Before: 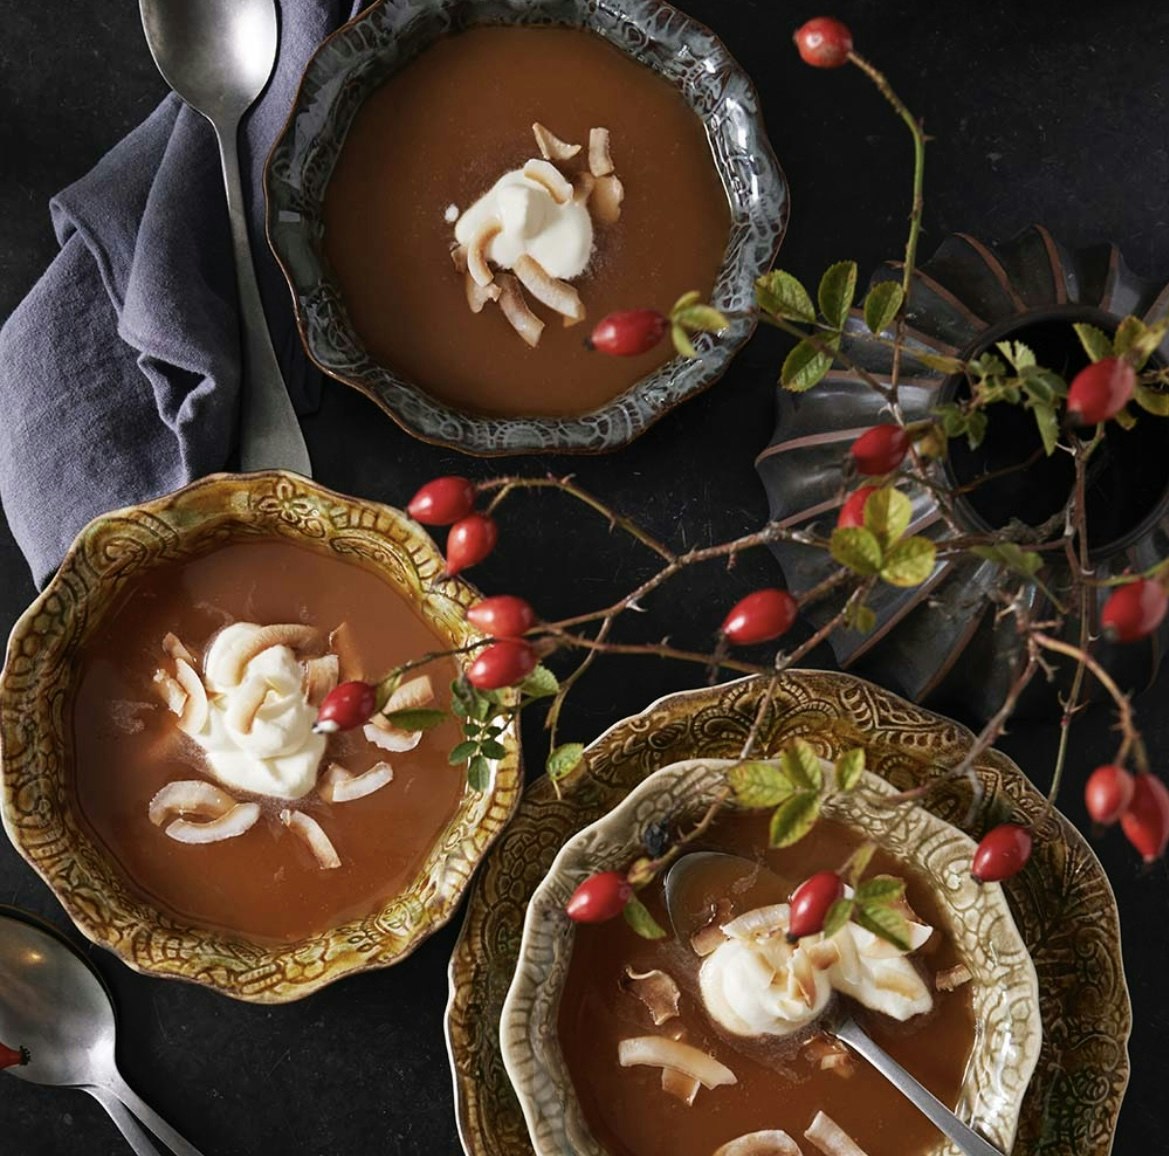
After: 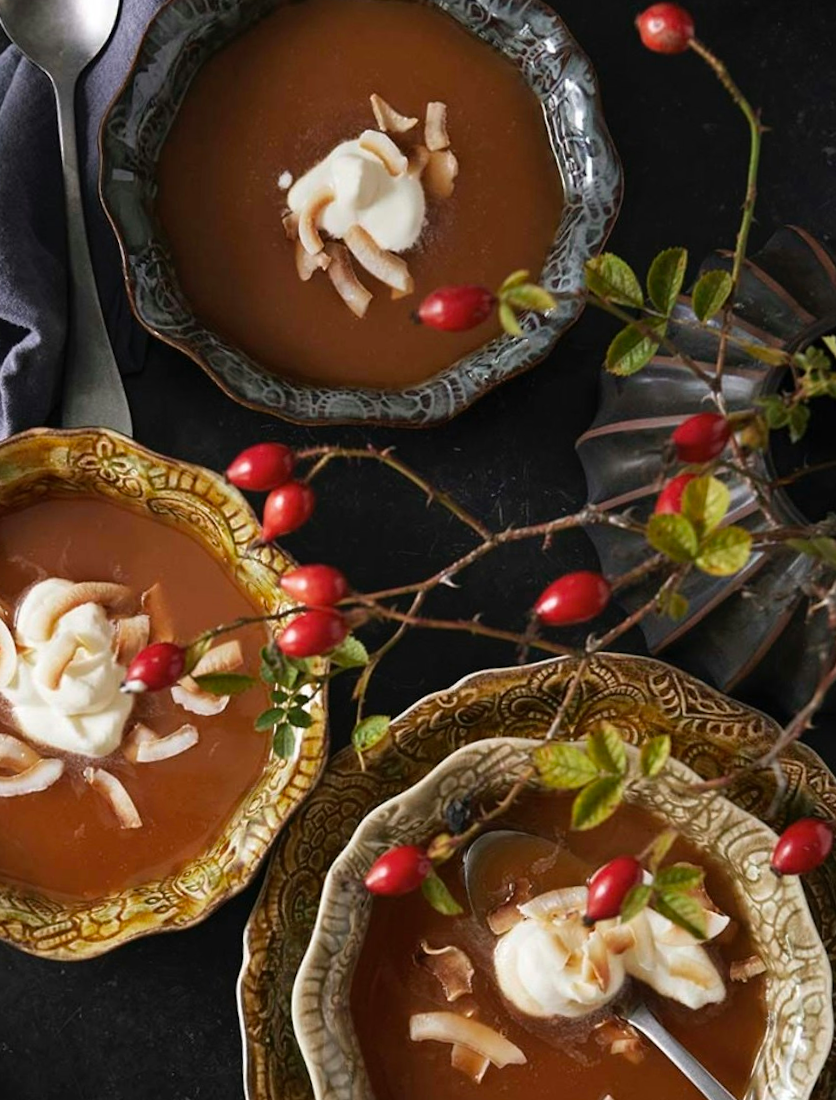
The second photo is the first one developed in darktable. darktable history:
crop and rotate: angle -2.89°, left 14.191%, top 0.015%, right 10.73%, bottom 0.041%
